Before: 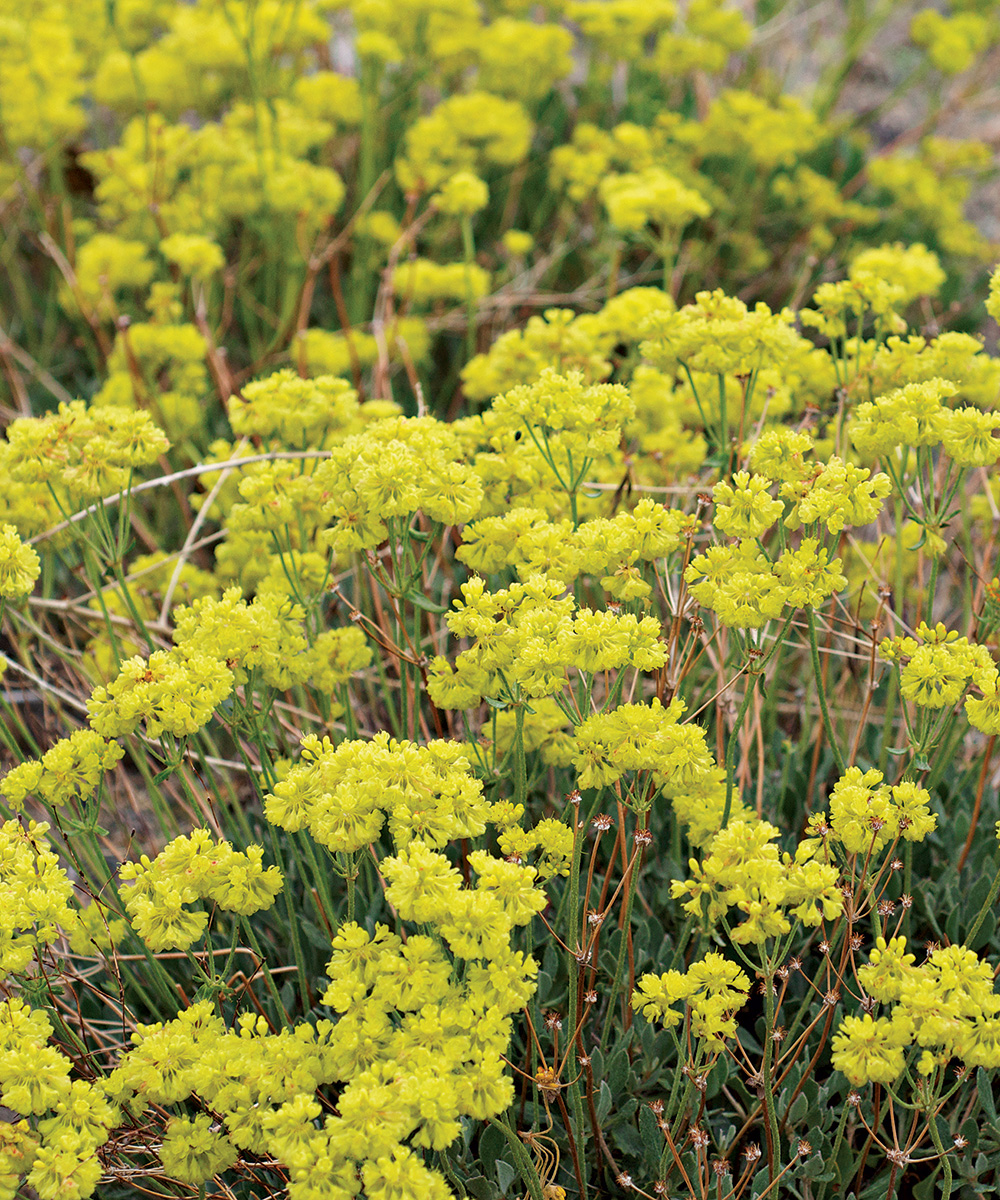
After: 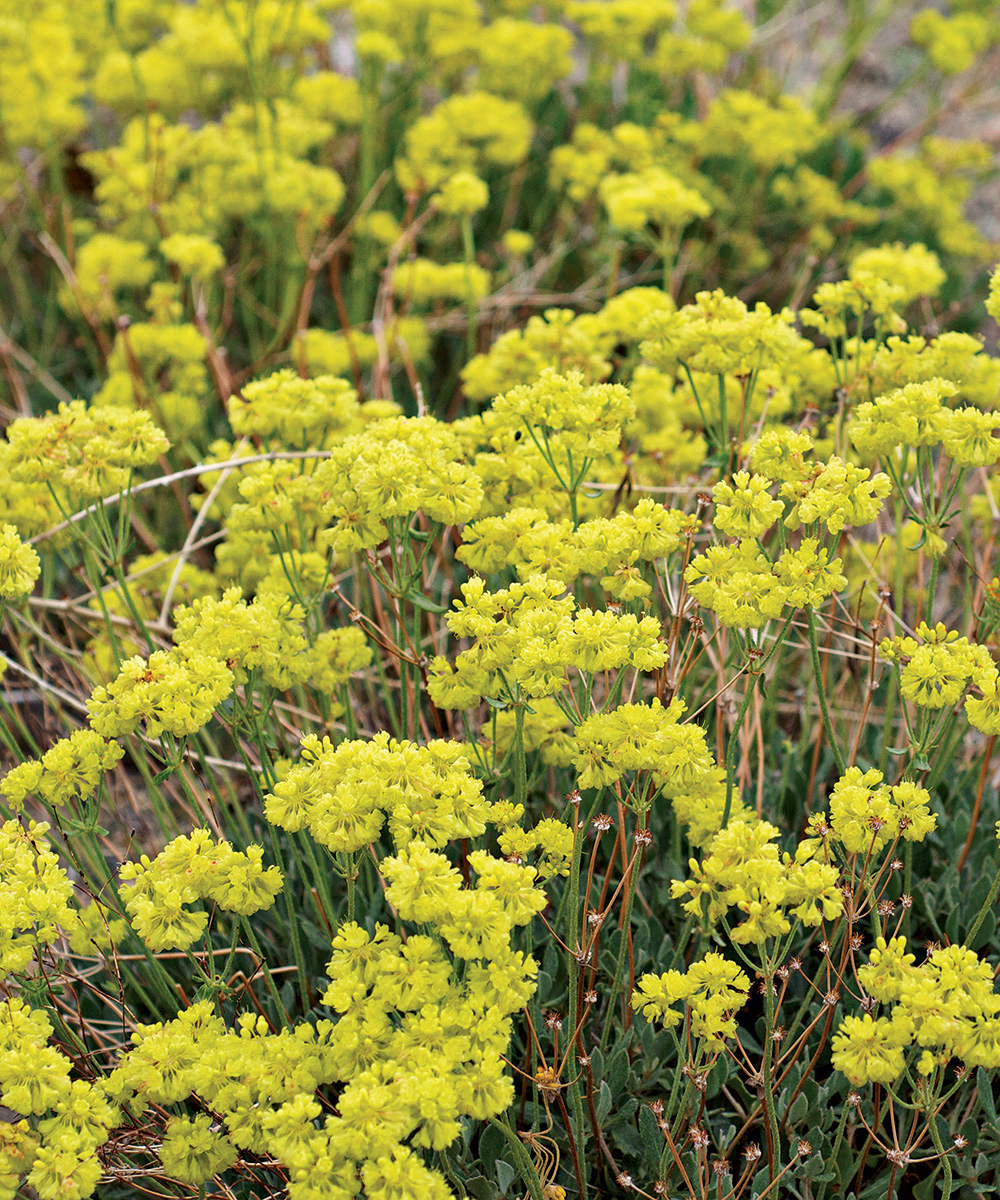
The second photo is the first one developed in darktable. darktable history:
local contrast: mode bilateral grid, contrast 19, coarseness 50, detail 121%, midtone range 0.2
